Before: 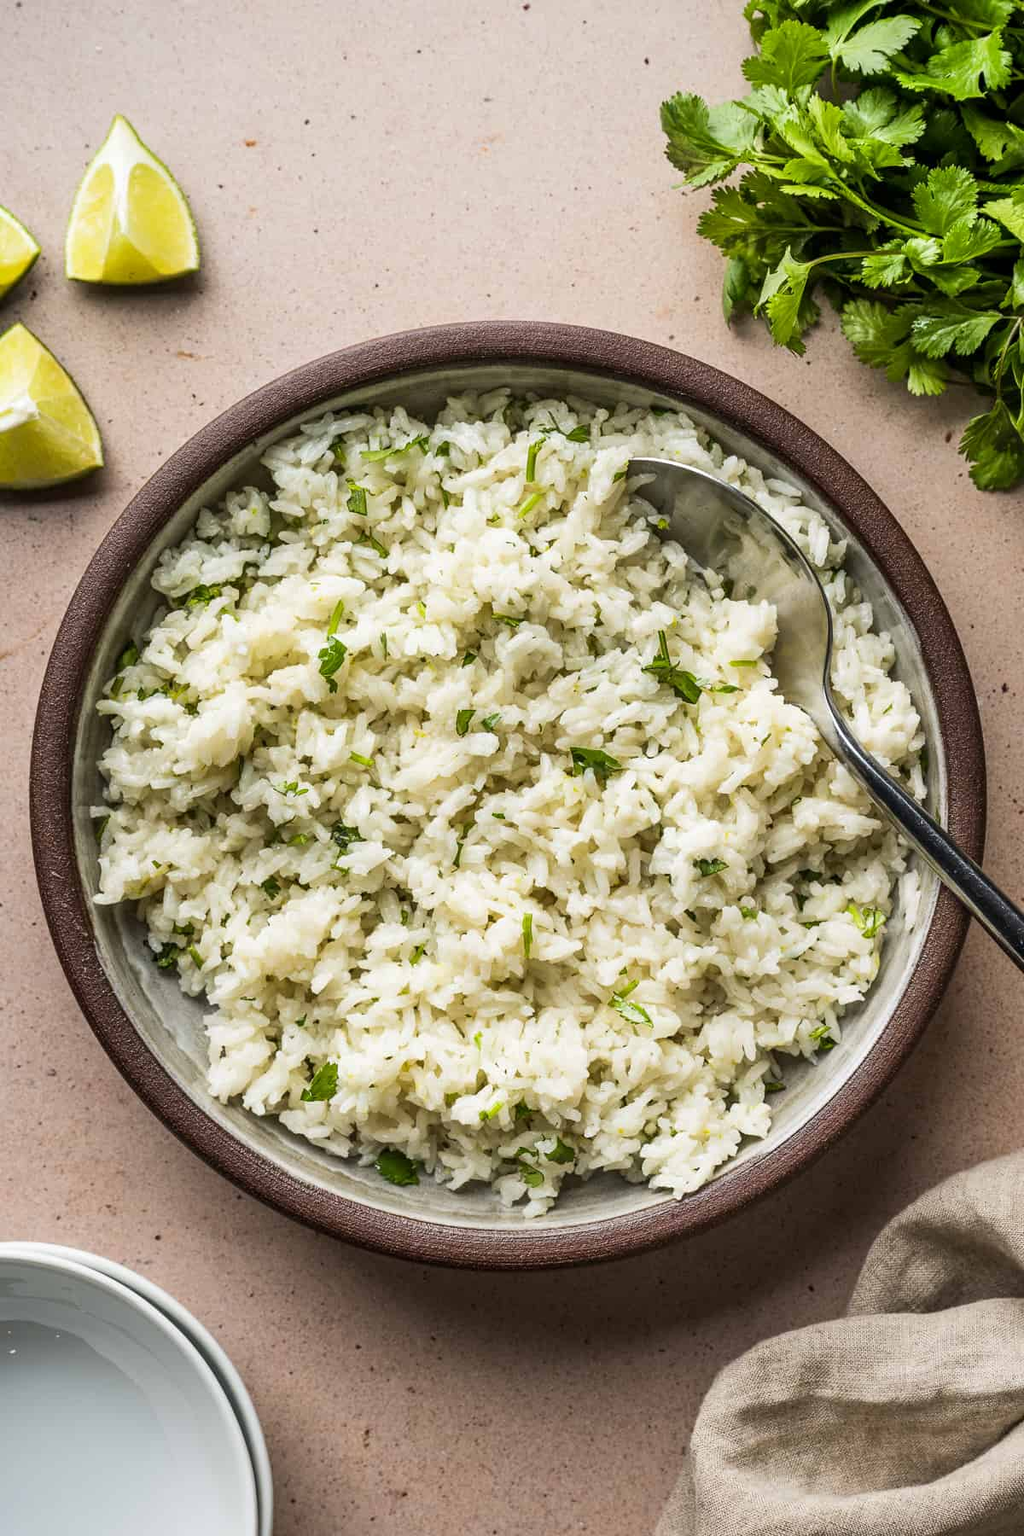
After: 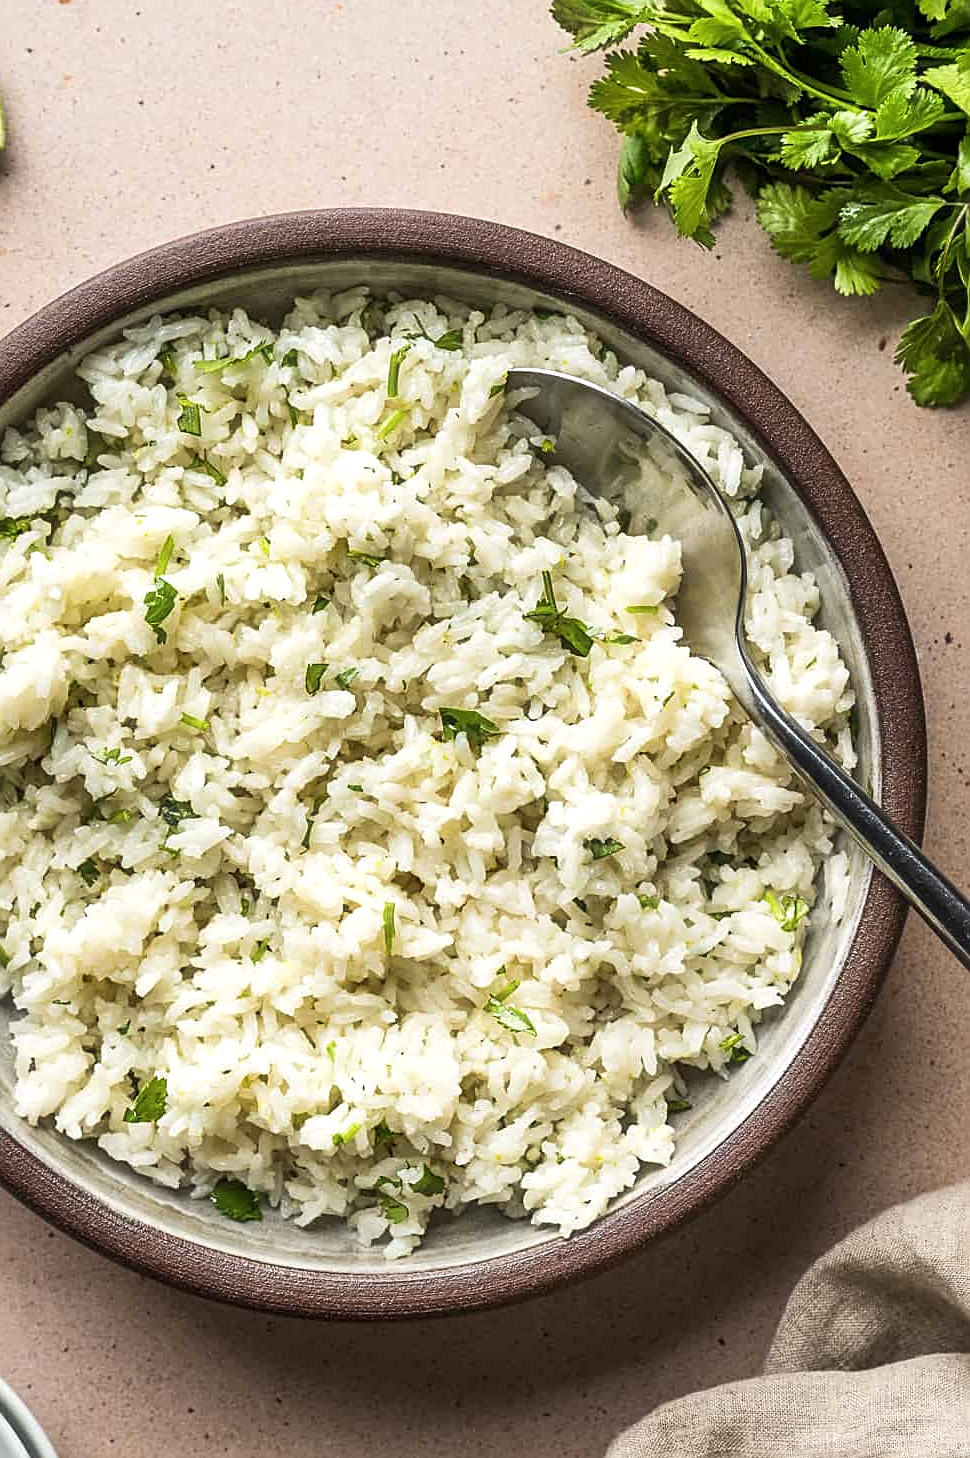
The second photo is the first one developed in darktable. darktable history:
crop: left 19.086%, top 9.386%, bottom 9.574%
haze removal: strength -0.051, compatibility mode true, adaptive false
sharpen: on, module defaults
exposure: exposure 0.207 EV, compensate highlight preservation false
